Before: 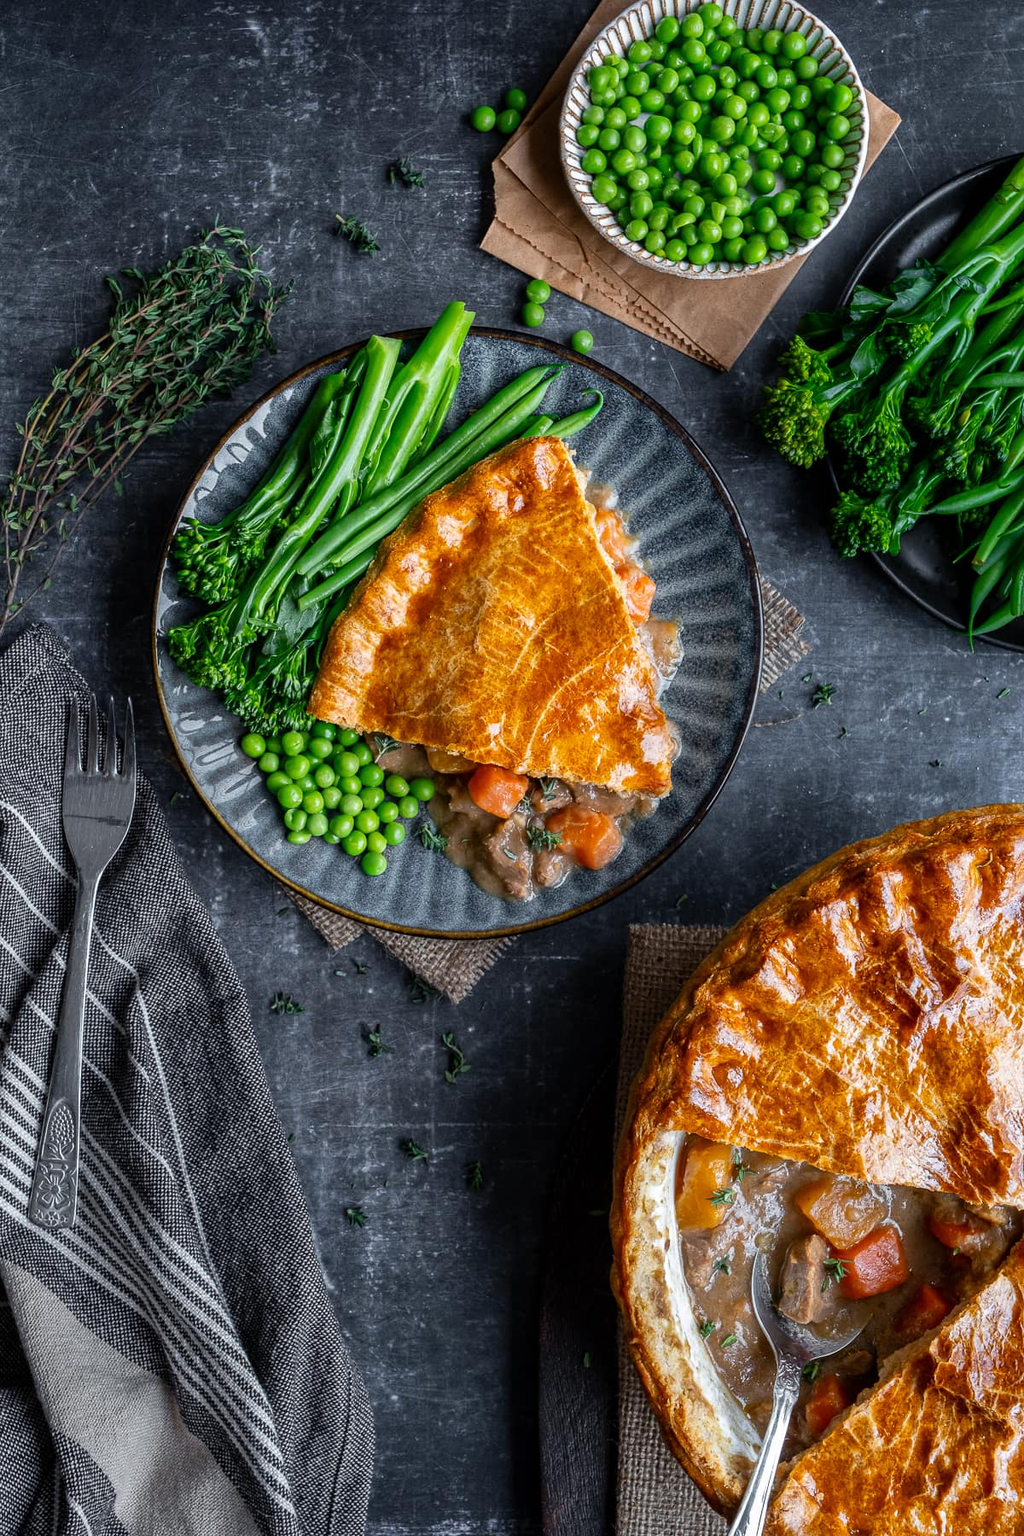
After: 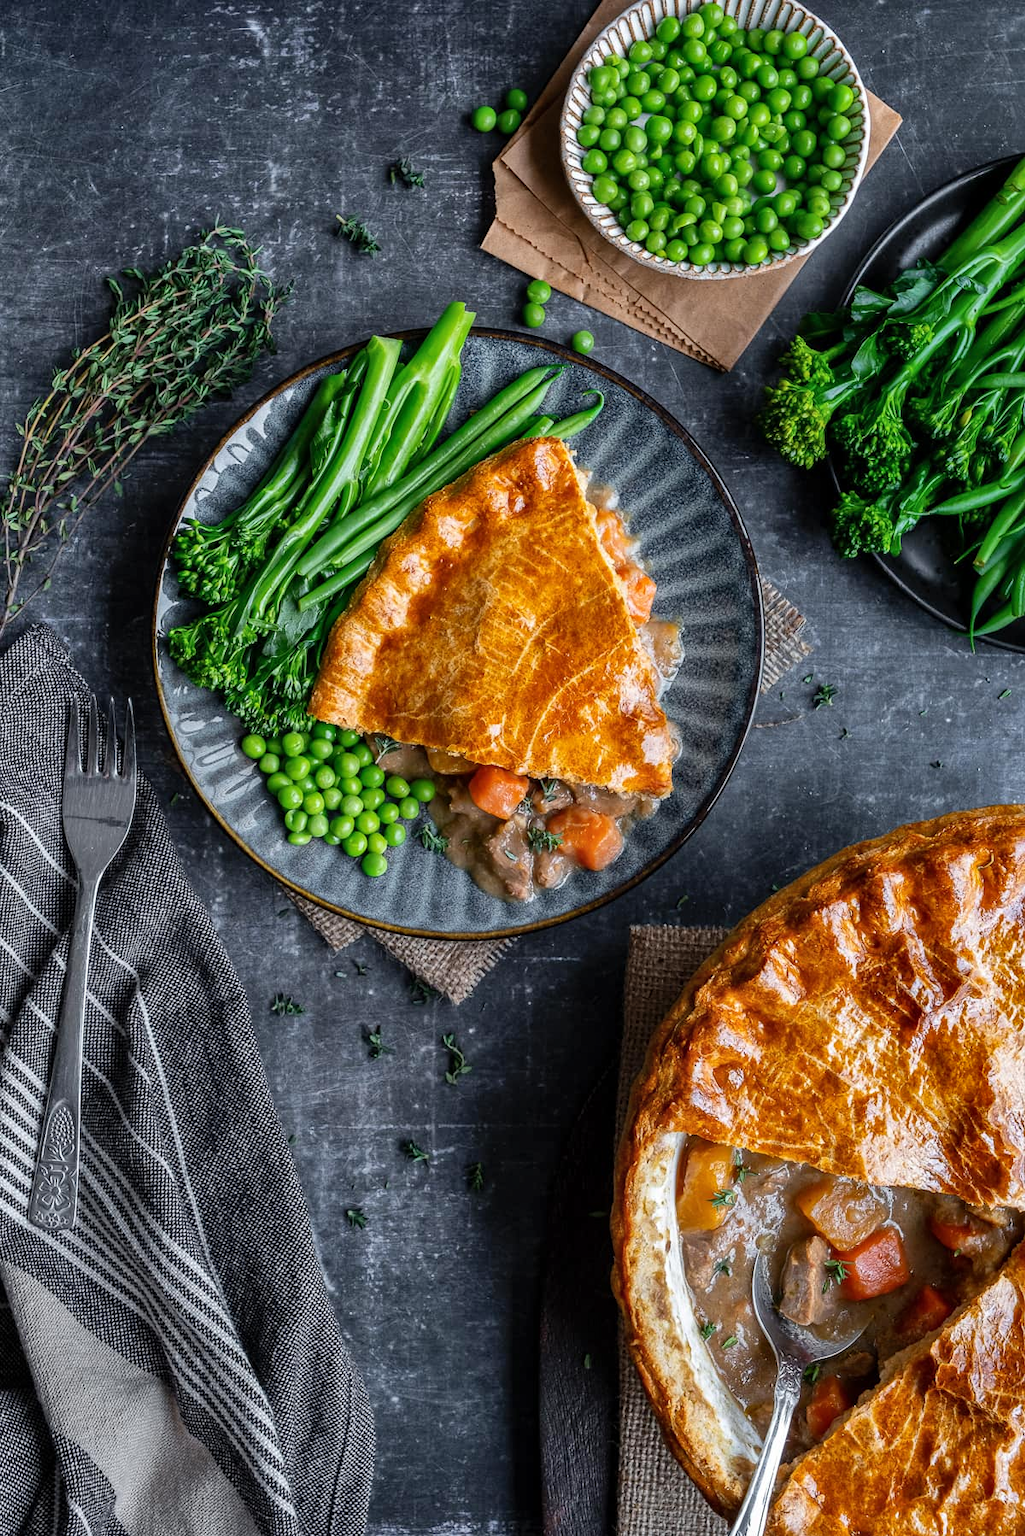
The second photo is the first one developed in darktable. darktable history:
crop: bottom 0.066%
shadows and highlights: radius 101.46, shadows 50.35, highlights -66.01, soften with gaussian
